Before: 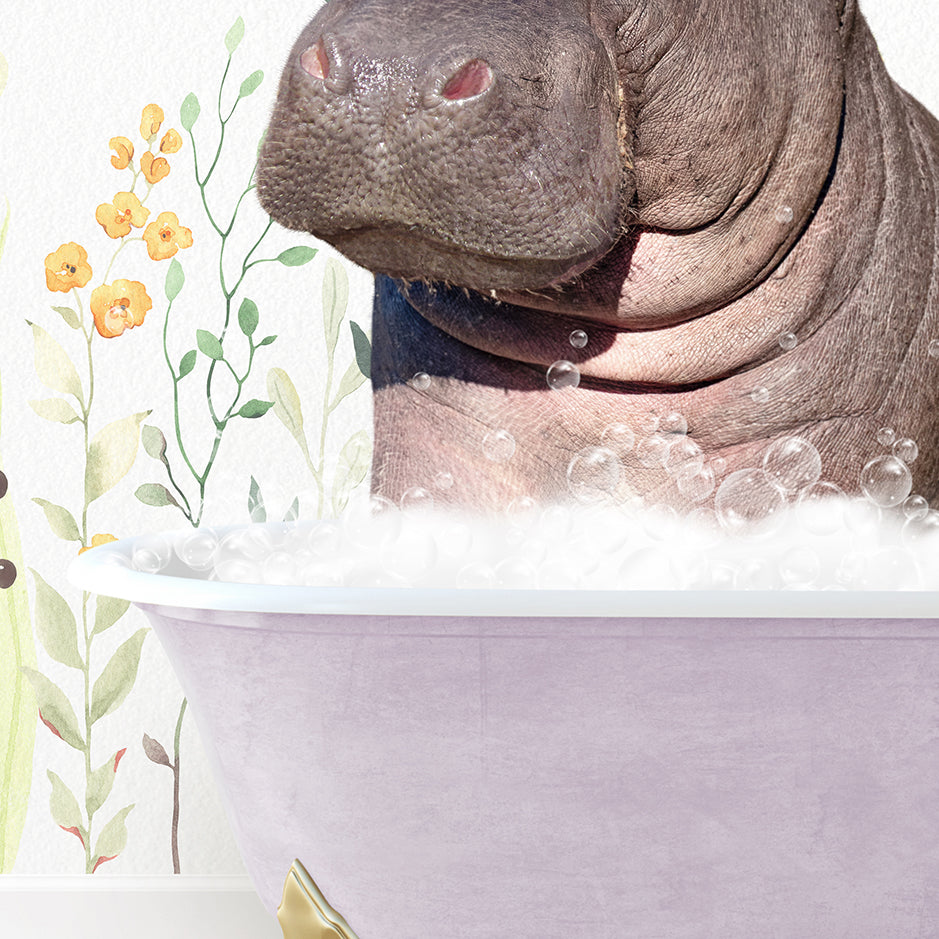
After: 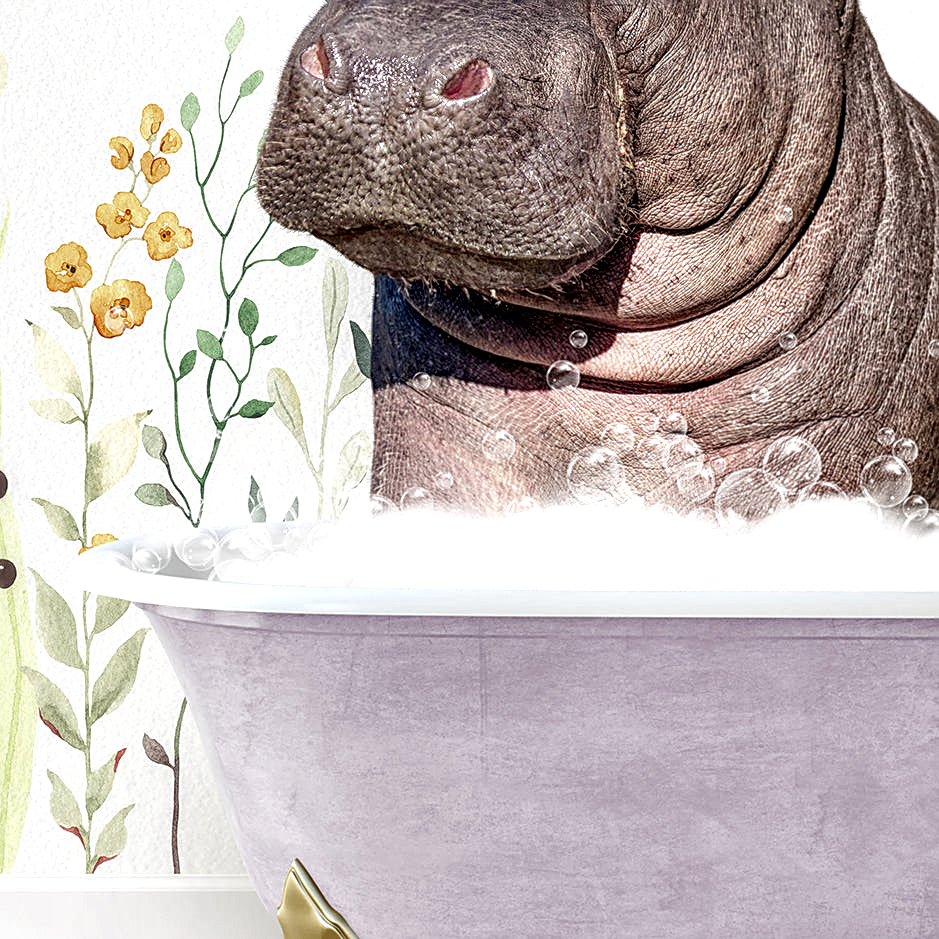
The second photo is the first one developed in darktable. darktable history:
haze removal: compatibility mode true, adaptive false
color correction: saturation 0.99
vibrance: on, module defaults
local contrast: highlights 19%, detail 186%
sharpen: on, module defaults
